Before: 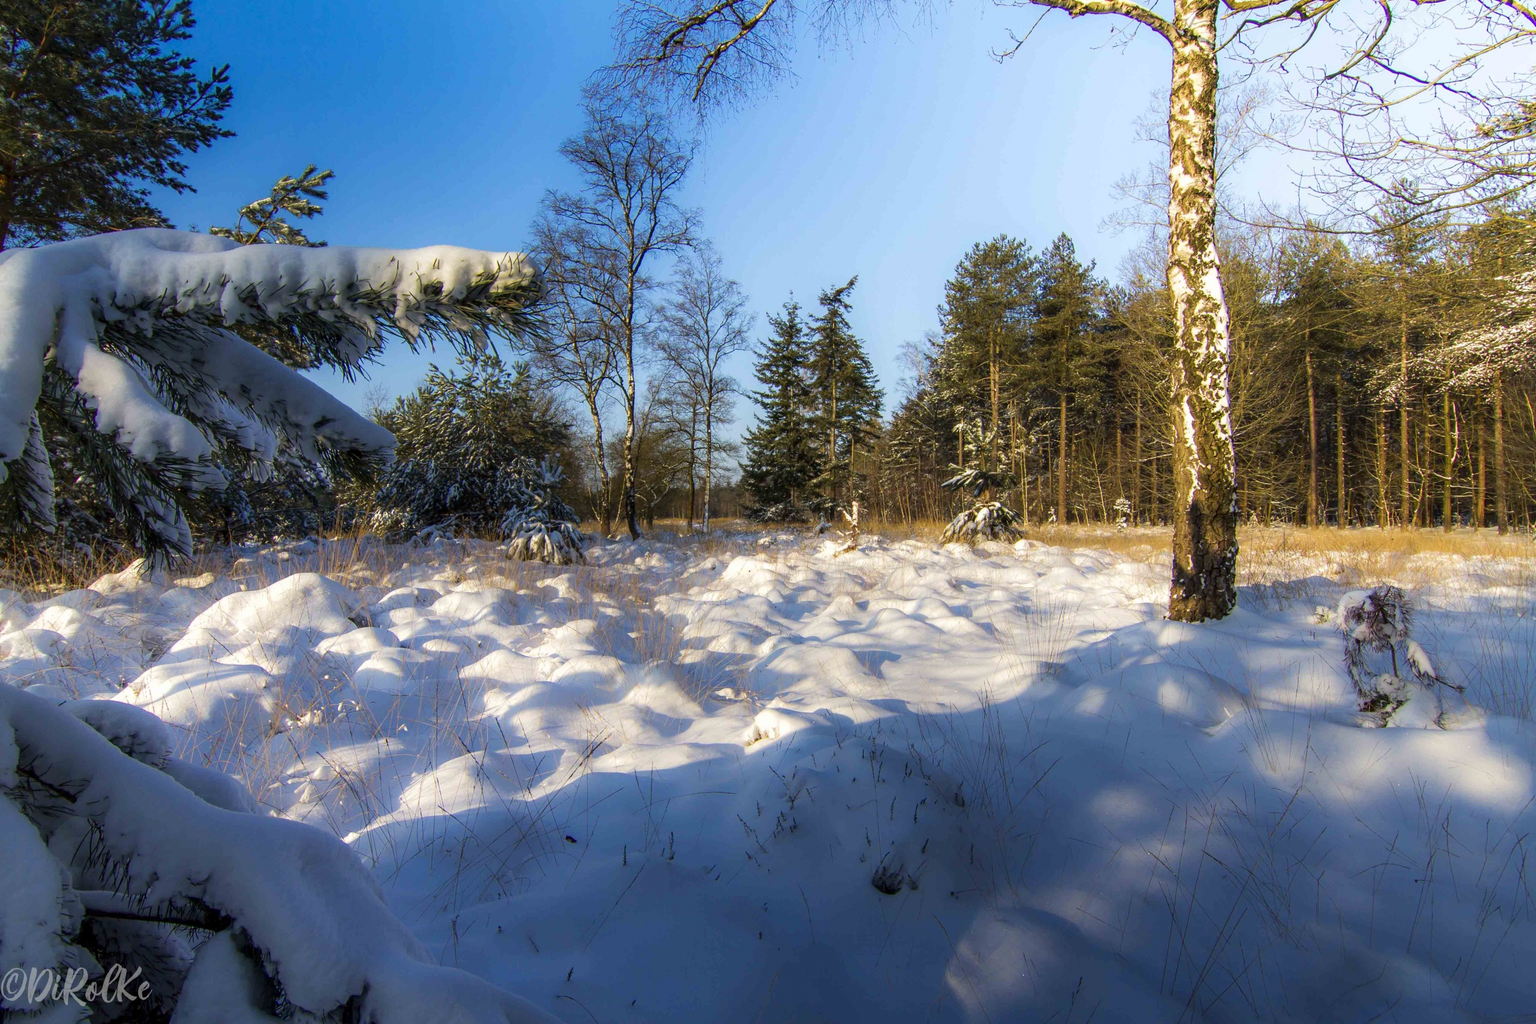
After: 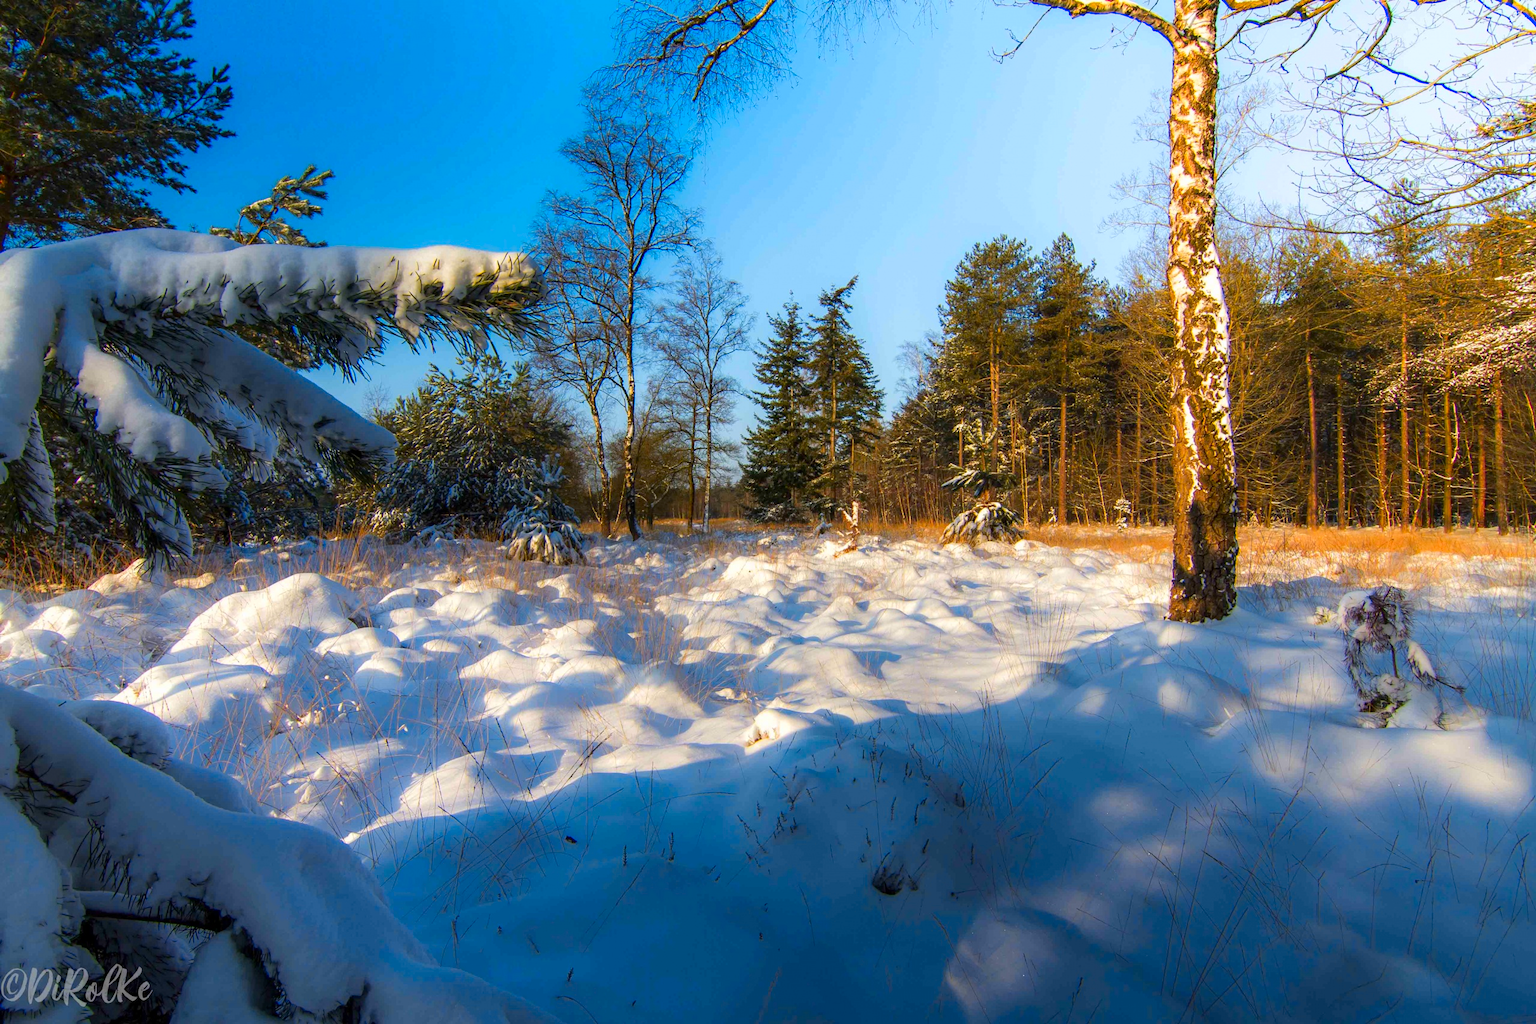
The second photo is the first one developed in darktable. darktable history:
color correction: saturation 1.32
color zones: curves: ch1 [(0.235, 0.558) (0.75, 0.5)]; ch2 [(0.25, 0.462) (0.749, 0.457)], mix 25.94%
